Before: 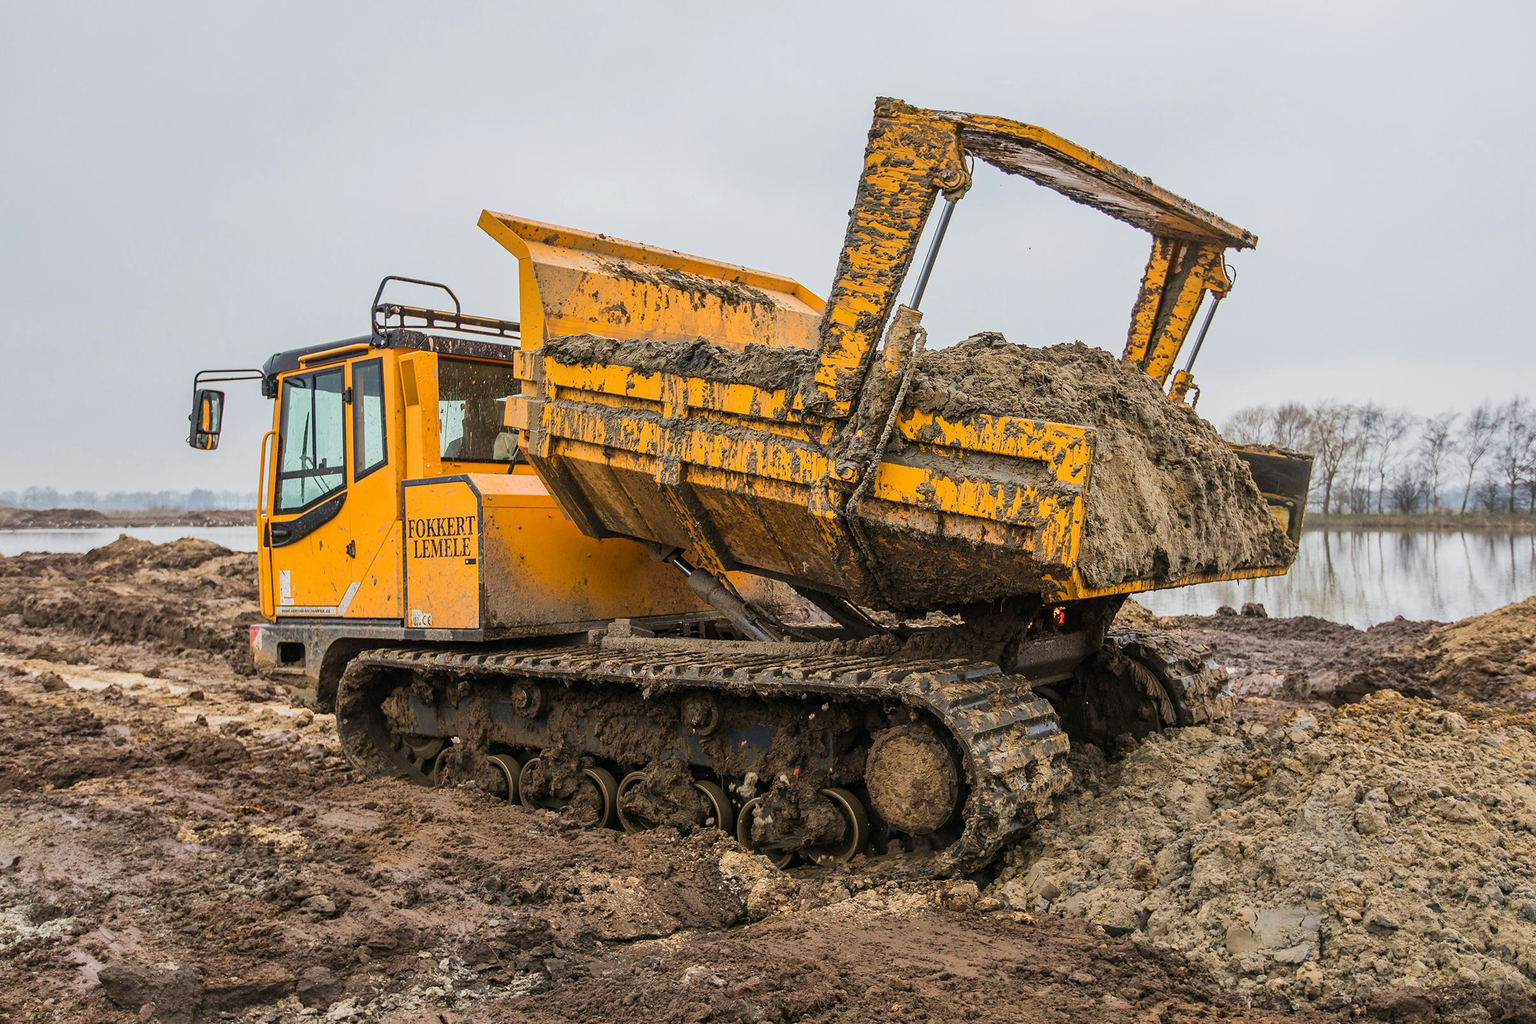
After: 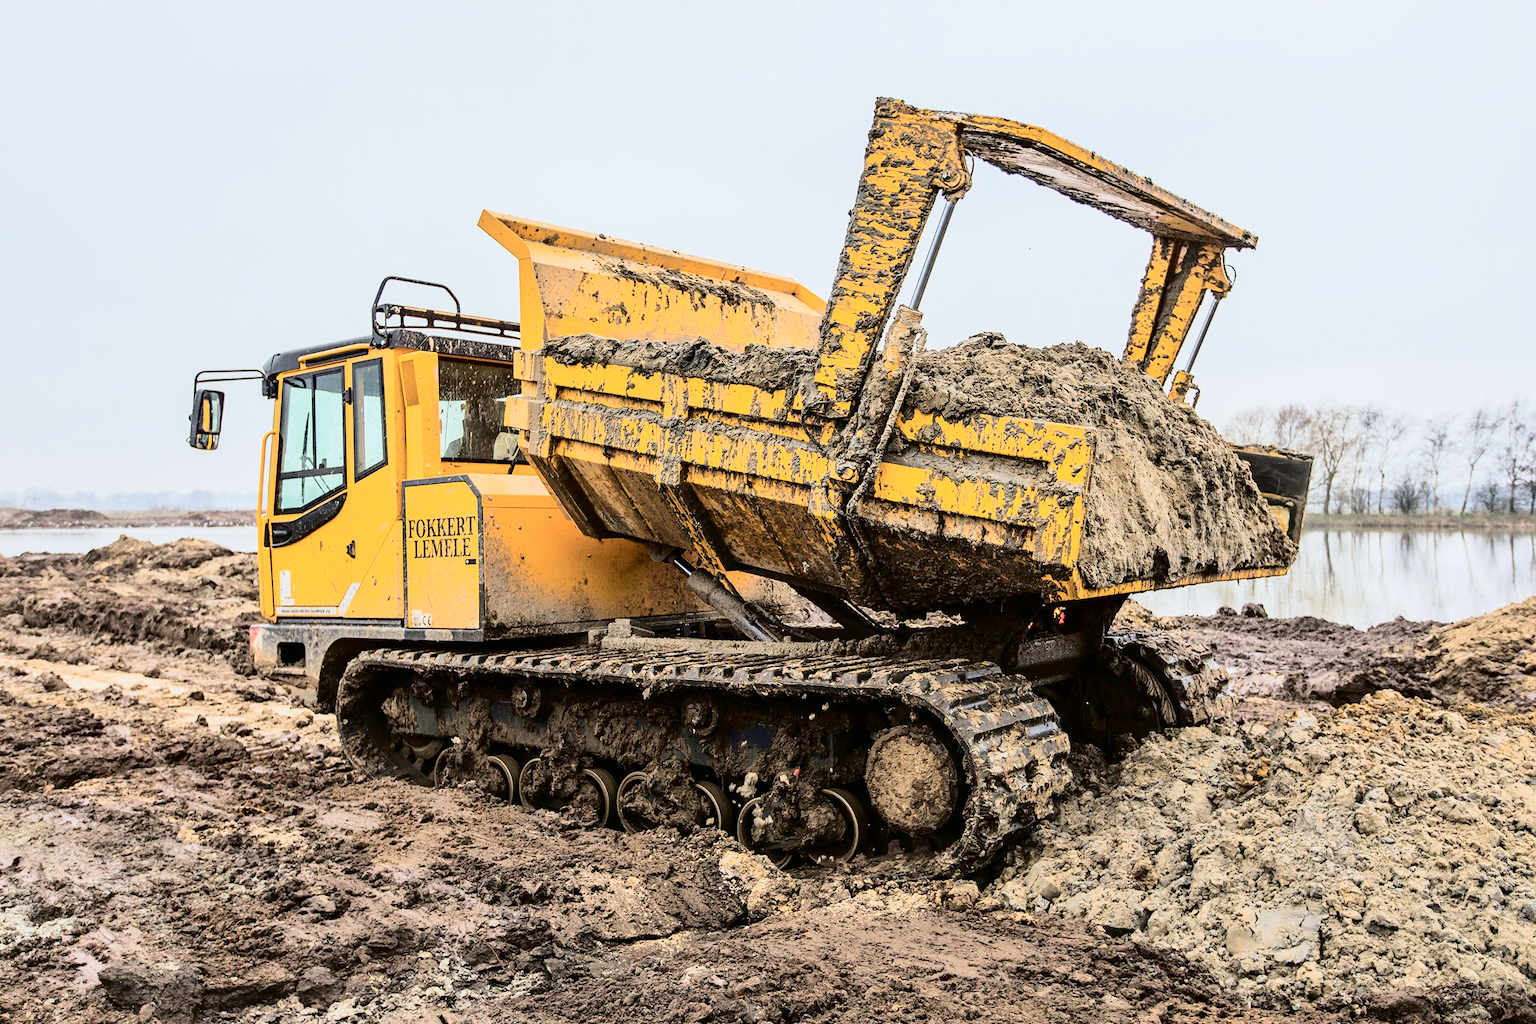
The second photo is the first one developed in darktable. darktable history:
tone curve: curves: ch0 [(0, 0) (0.003, 0.001) (0.011, 0.004) (0.025, 0.008) (0.044, 0.015) (0.069, 0.022) (0.1, 0.031) (0.136, 0.052) (0.177, 0.101) (0.224, 0.181) (0.277, 0.289) (0.335, 0.418) (0.399, 0.541) (0.468, 0.65) (0.543, 0.739) (0.623, 0.817) (0.709, 0.882) (0.801, 0.919) (0.898, 0.958) (1, 1)], color space Lab, independent channels, preserve colors none
white balance: red 0.986, blue 1.01
